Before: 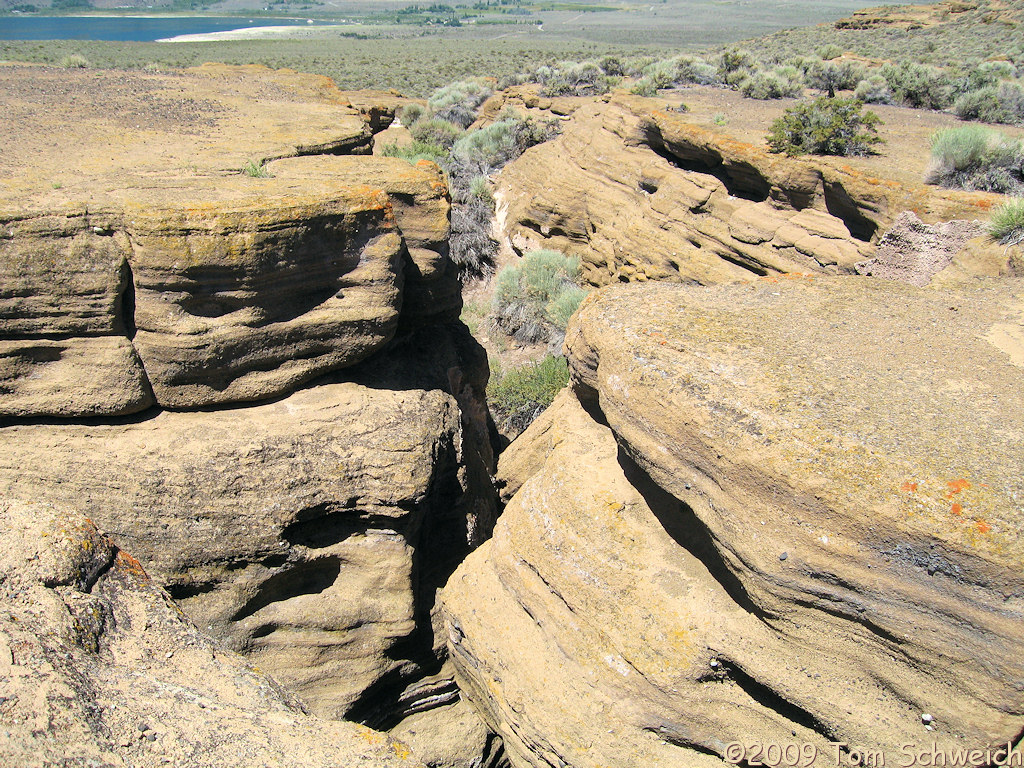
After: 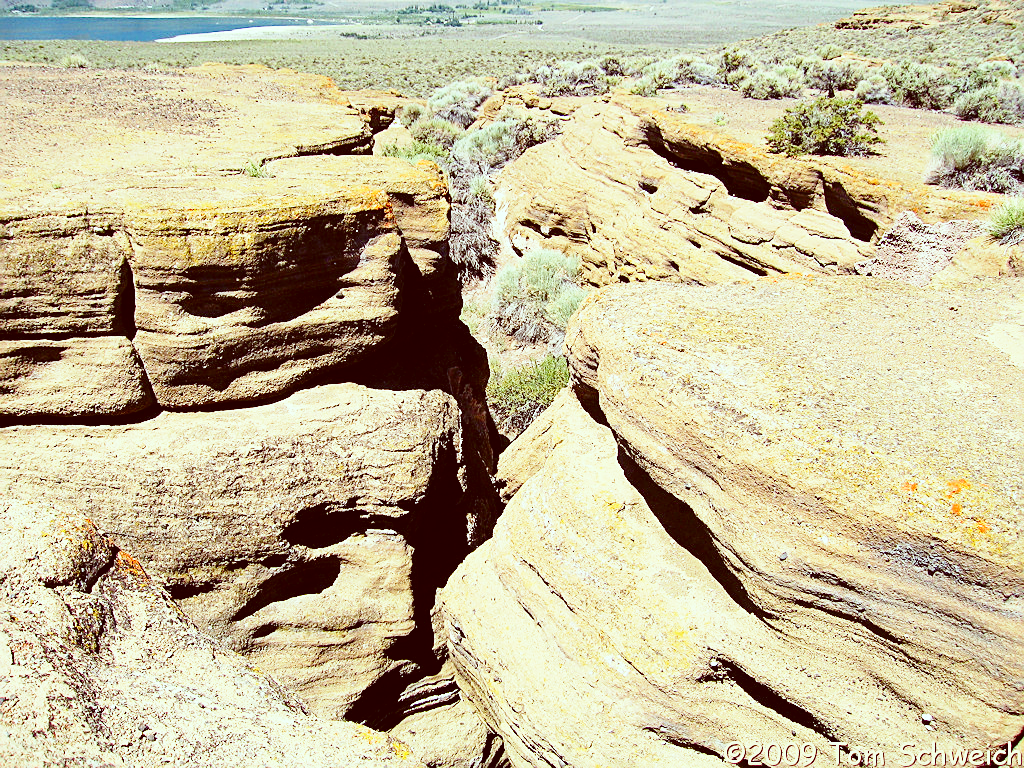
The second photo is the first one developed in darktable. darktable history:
sharpen: on, module defaults
contrast brightness saturation: contrast 0.12, brightness -0.12, saturation 0.2
color correction: highlights a* -7.23, highlights b* -0.161, shadows a* 20.08, shadows b* 11.73
base curve: curves: ch0 [(0, 0) (0.028, 0.03) (0.121, 0.232) (0.46, 0.748) (0.859, 0.968) (1, 1)], preserve colors none
